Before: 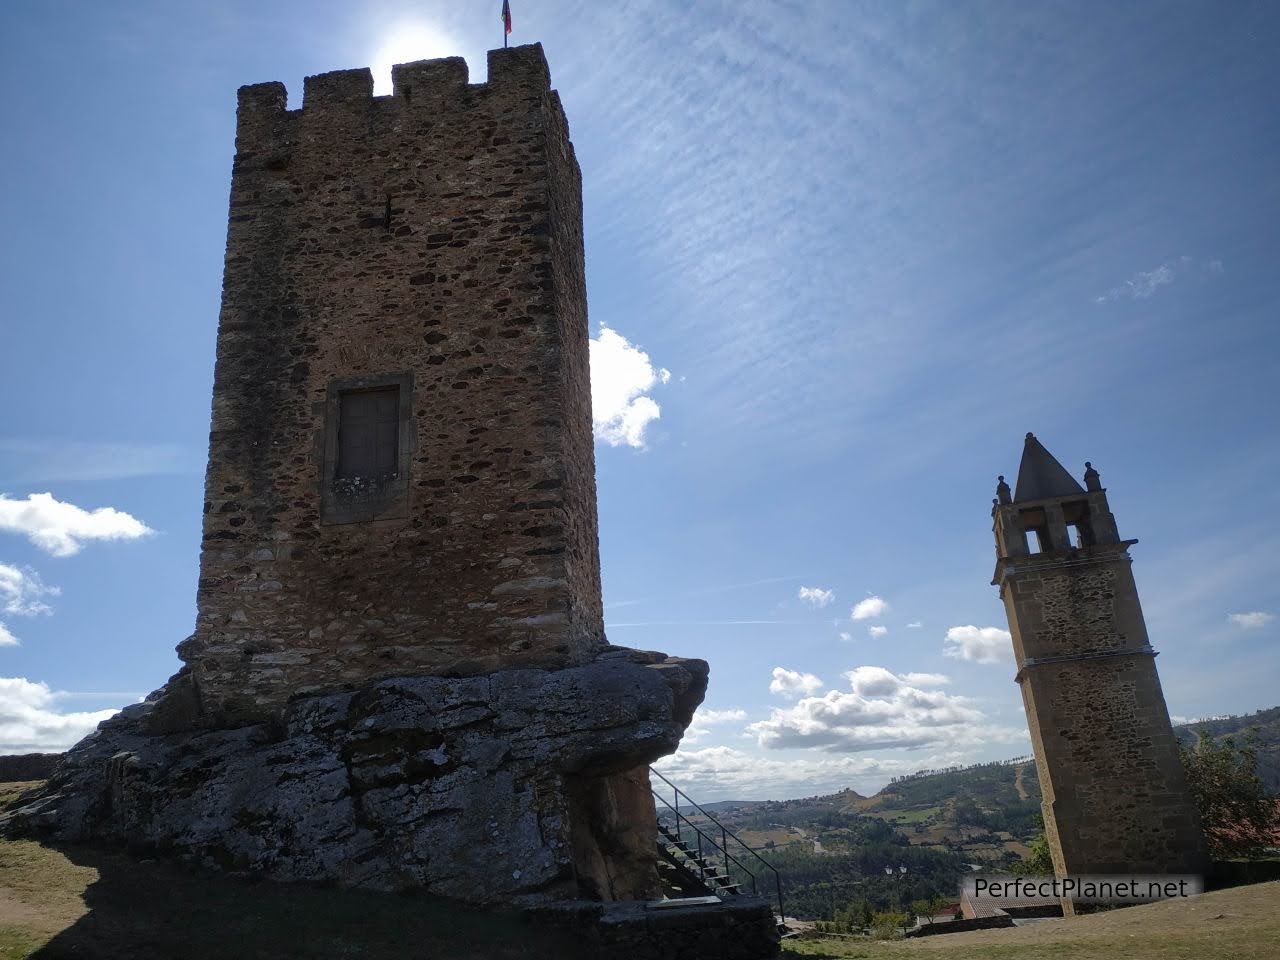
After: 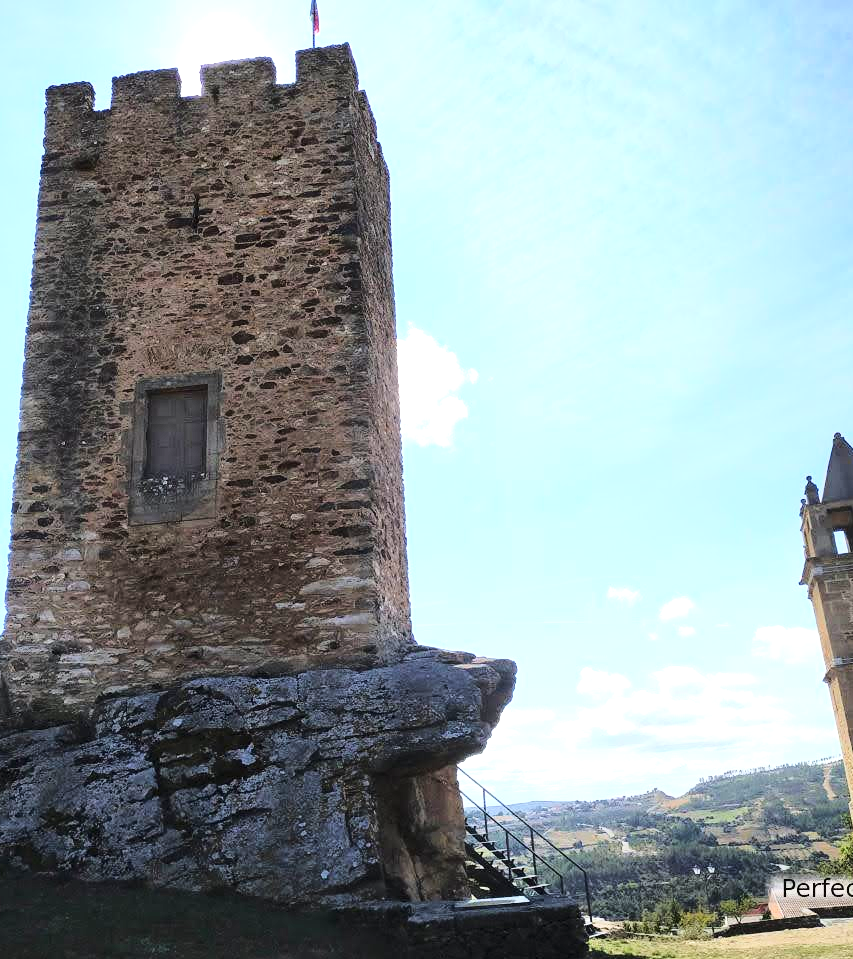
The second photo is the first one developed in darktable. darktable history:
crop and rotate: left 15.055%, right 18.278%
base curve: curves: ch0 [(0, 0) (0.028, 0.03) (0.121, 0.232) (0.46, 0.748) (0.859, 0.968) (1, 1)]
exposure: black level correction 0, exposure 1.2 EV, compensate exposure bias true, compensate highlight preservation false
